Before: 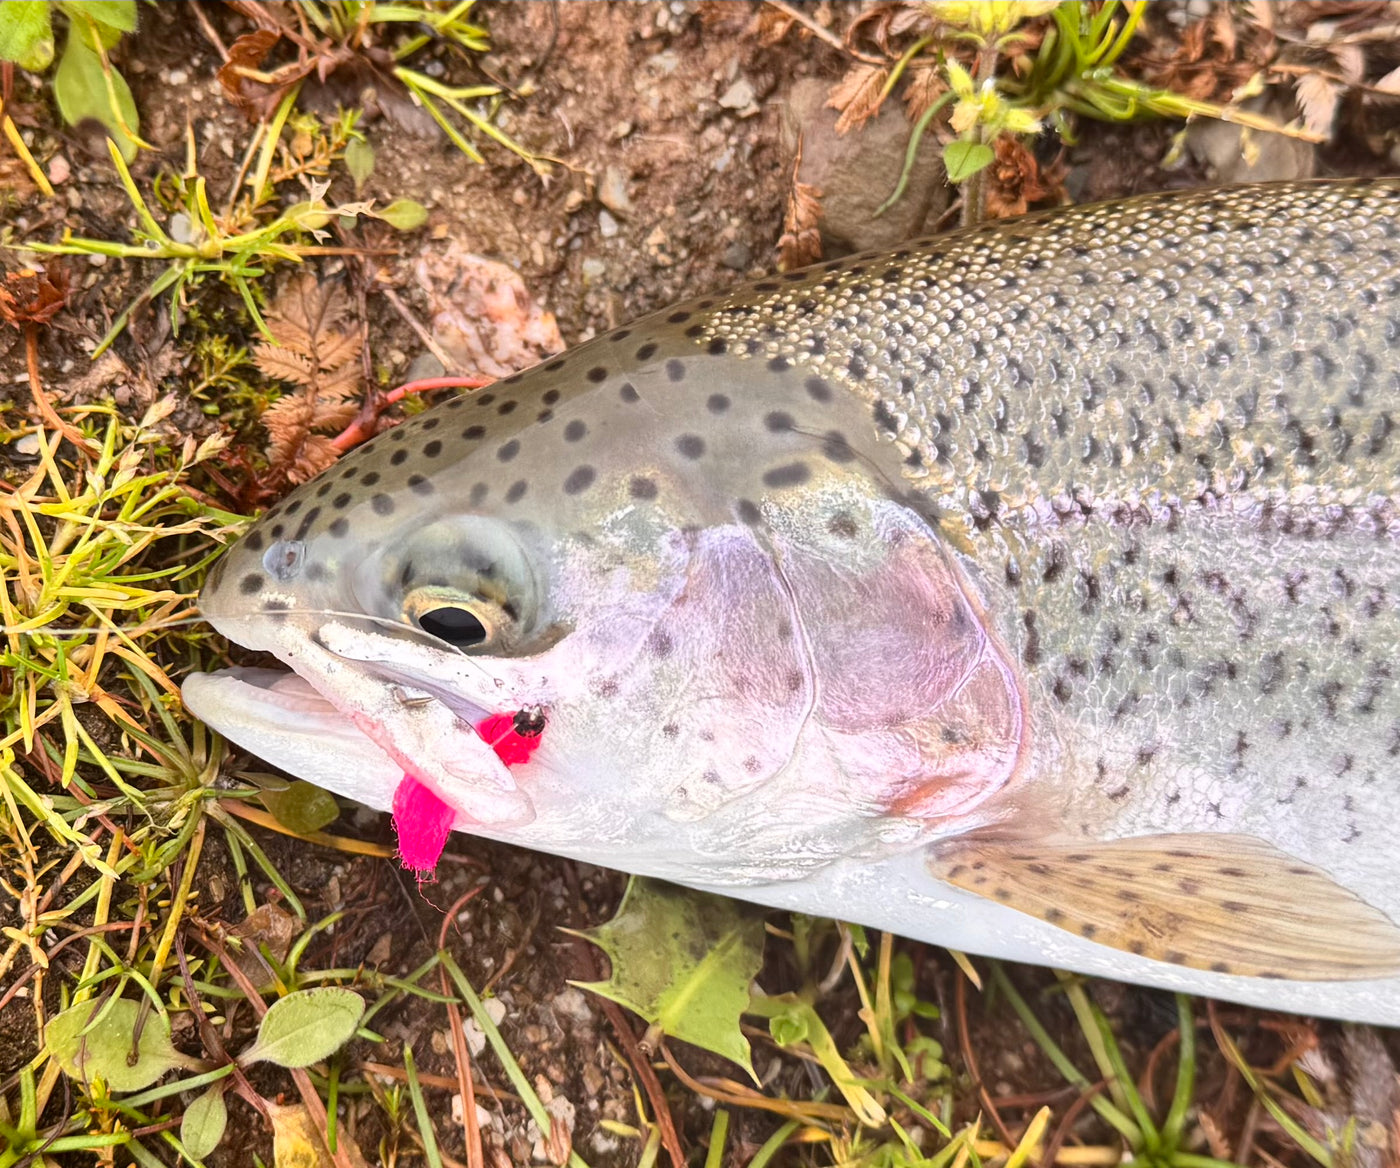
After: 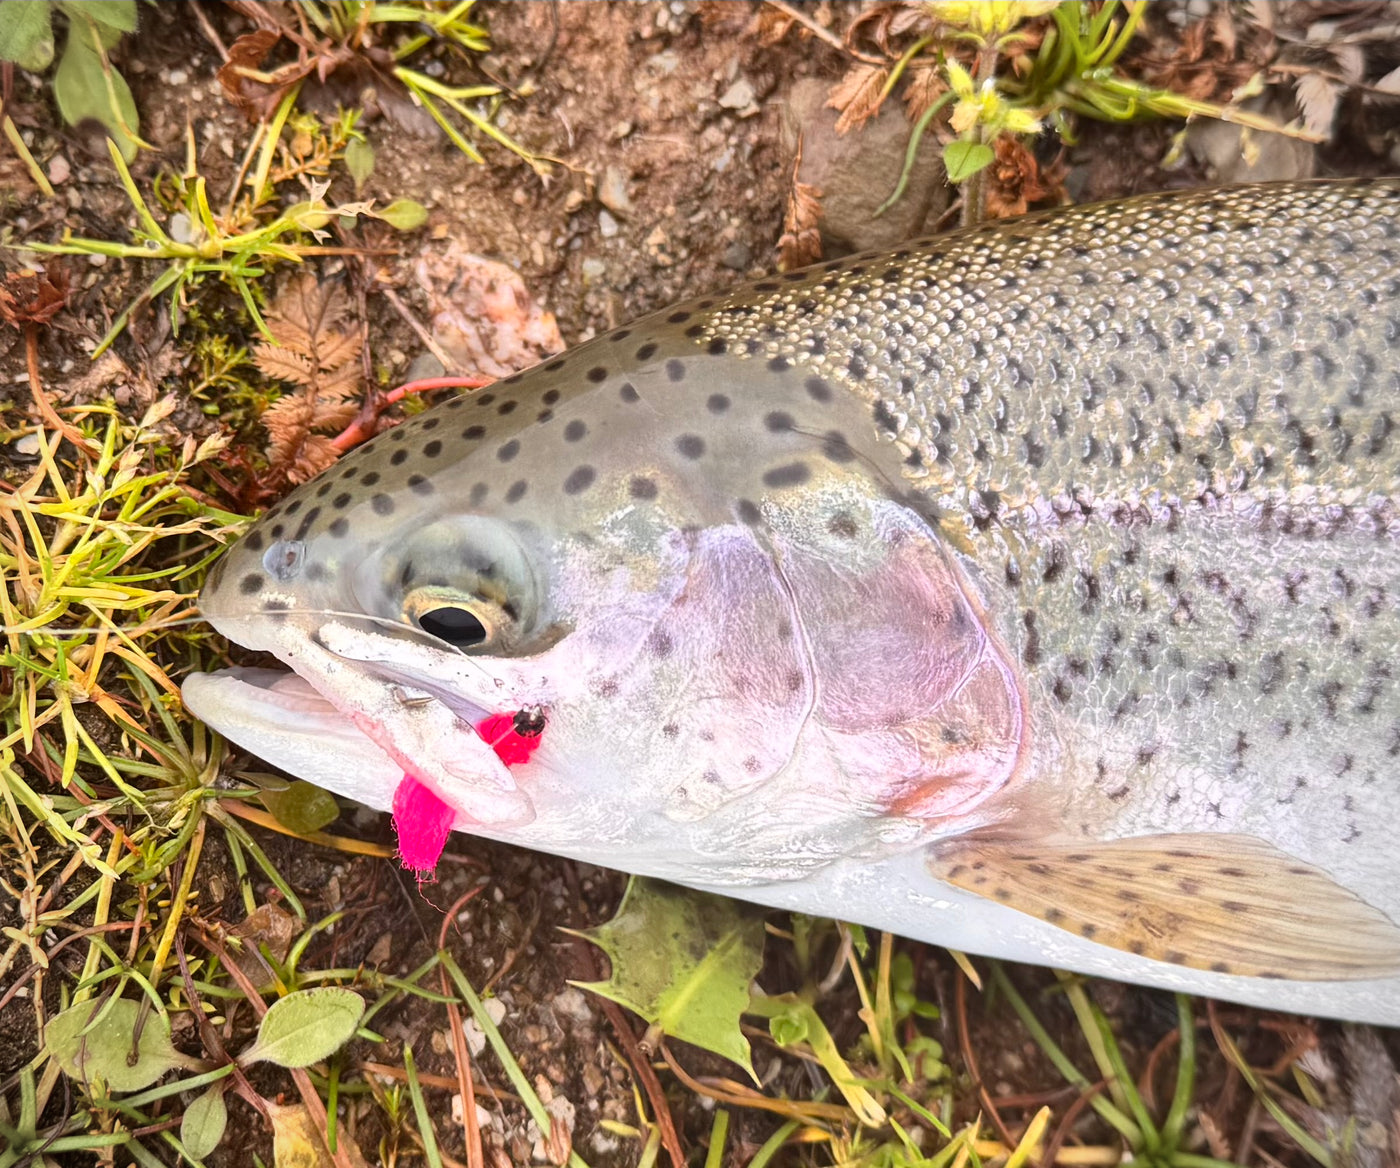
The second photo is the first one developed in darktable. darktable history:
levels: mode automatic
vignetting: fall-off start 91.19%
